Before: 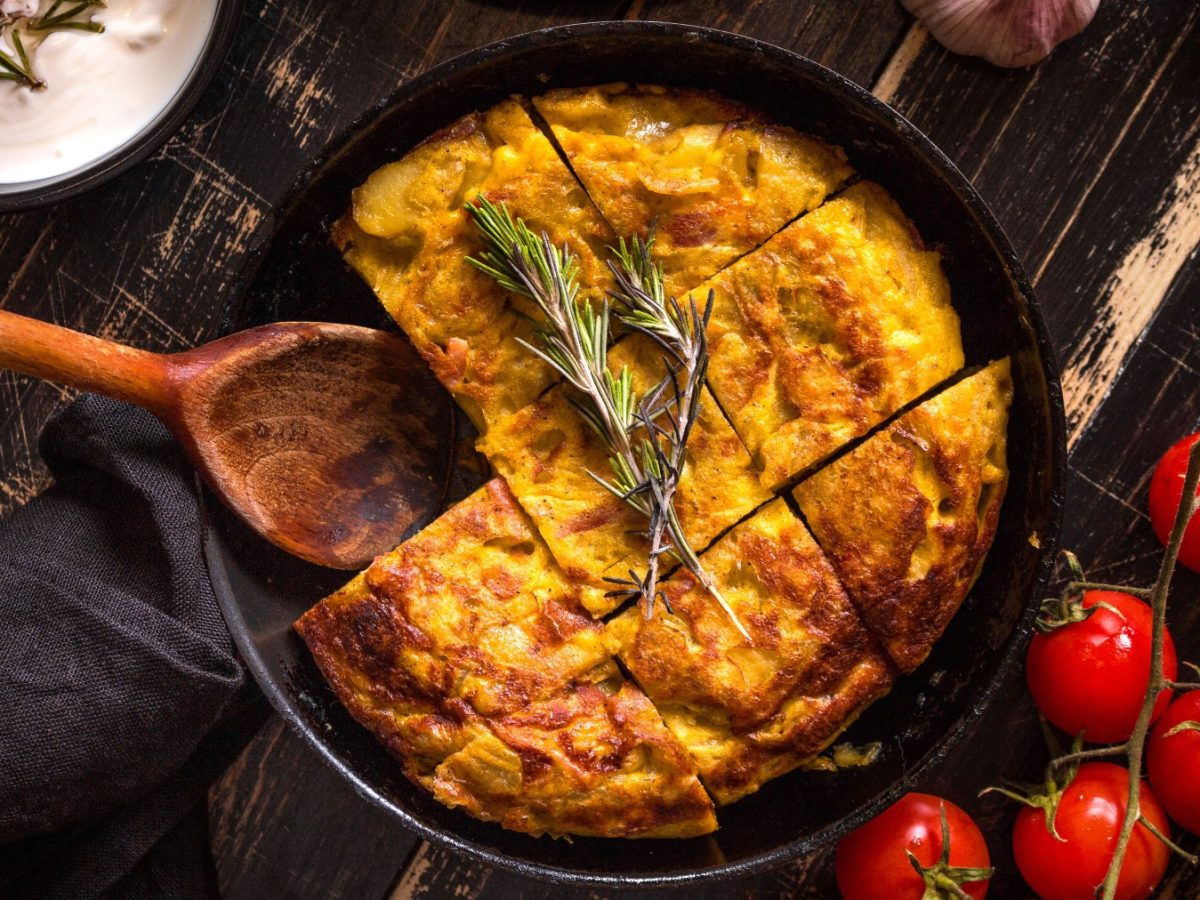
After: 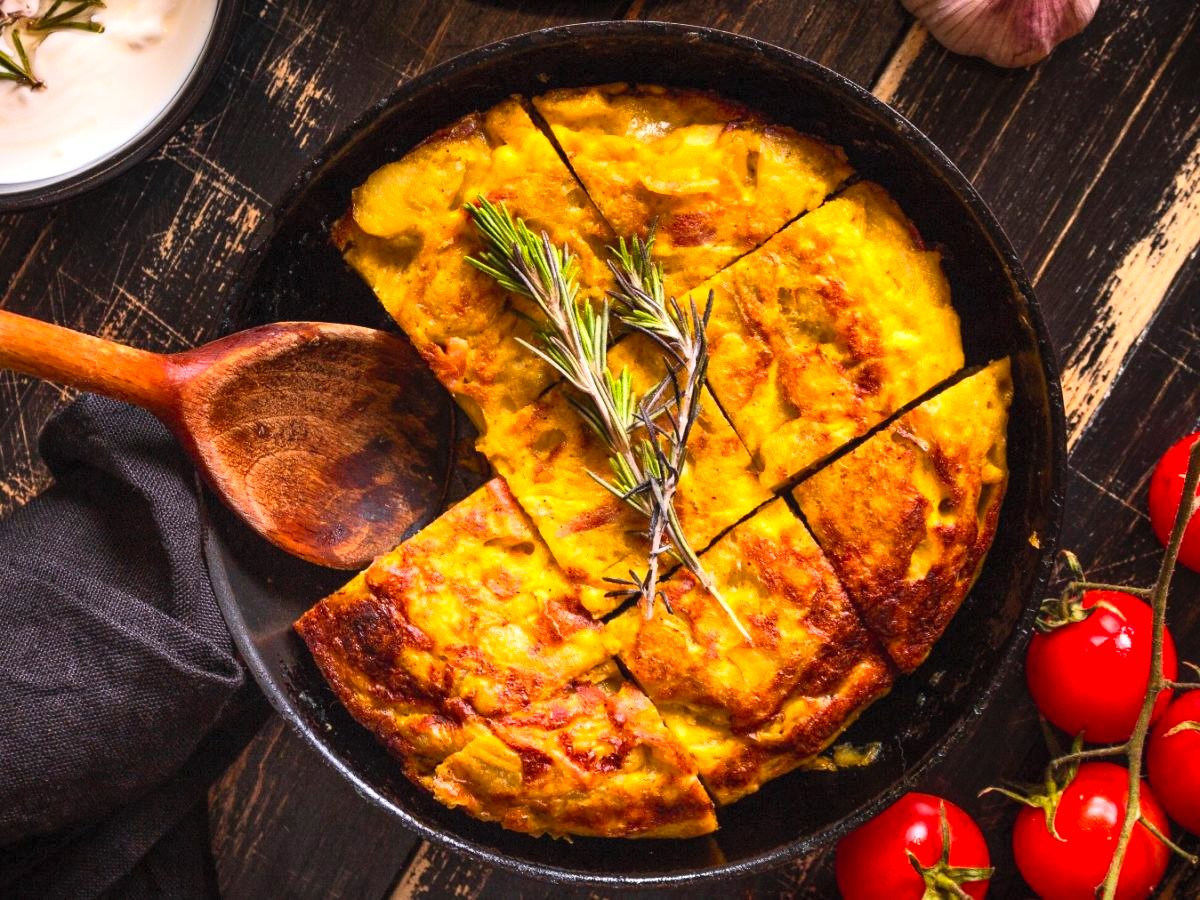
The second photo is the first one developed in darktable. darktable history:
tone equalizer: edges refinement/feathering 500, mask exposure compensation -1.57 EV, preserve details no
contrast brightness saturation: contrast 0.237, brightness 0.246, saturation 0.394
